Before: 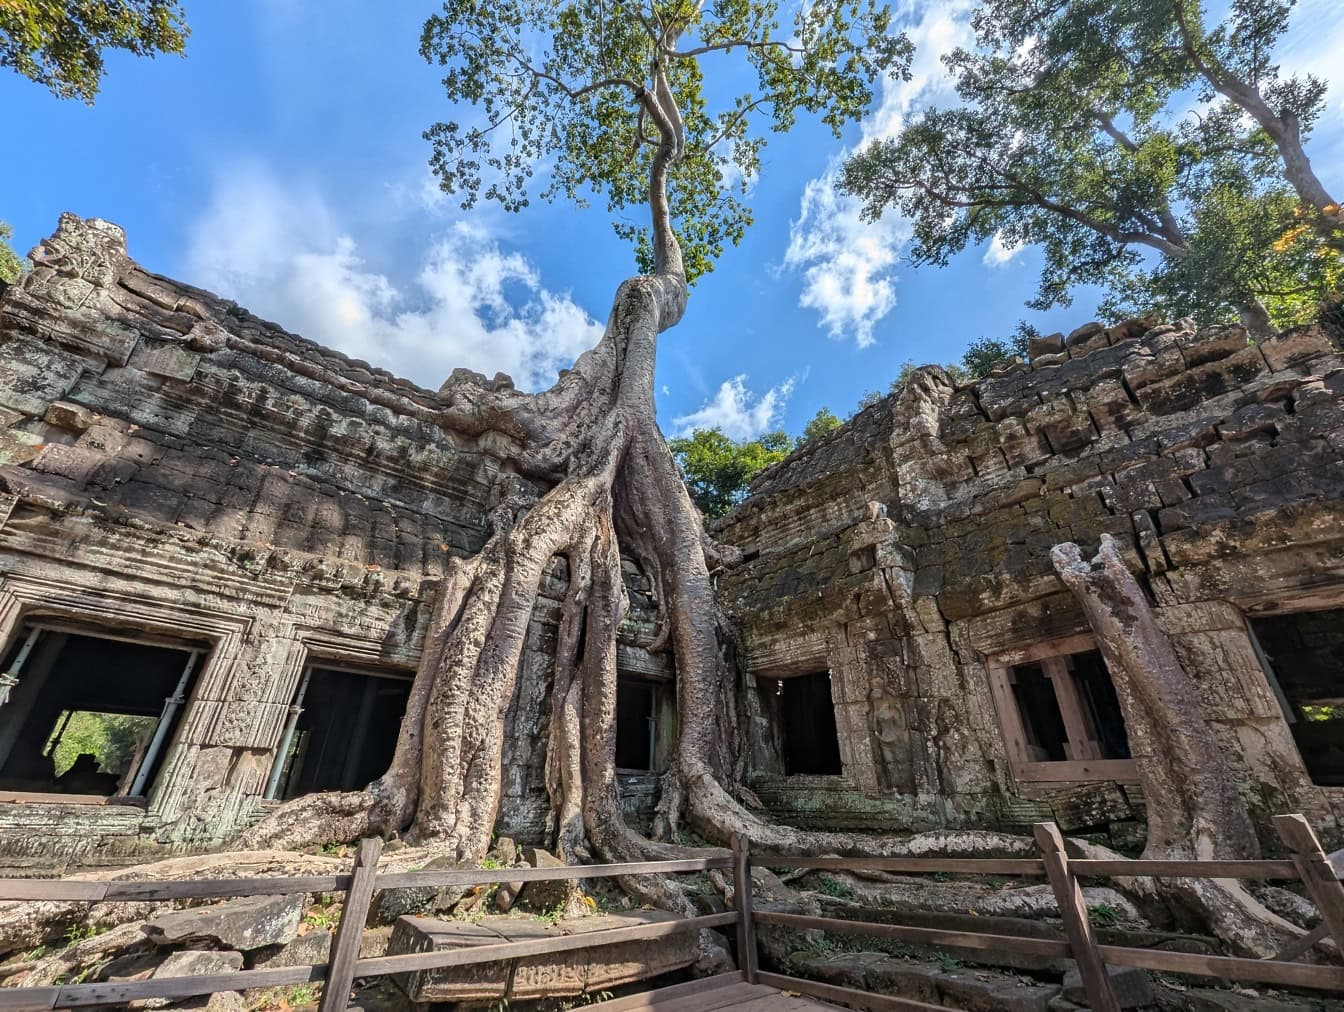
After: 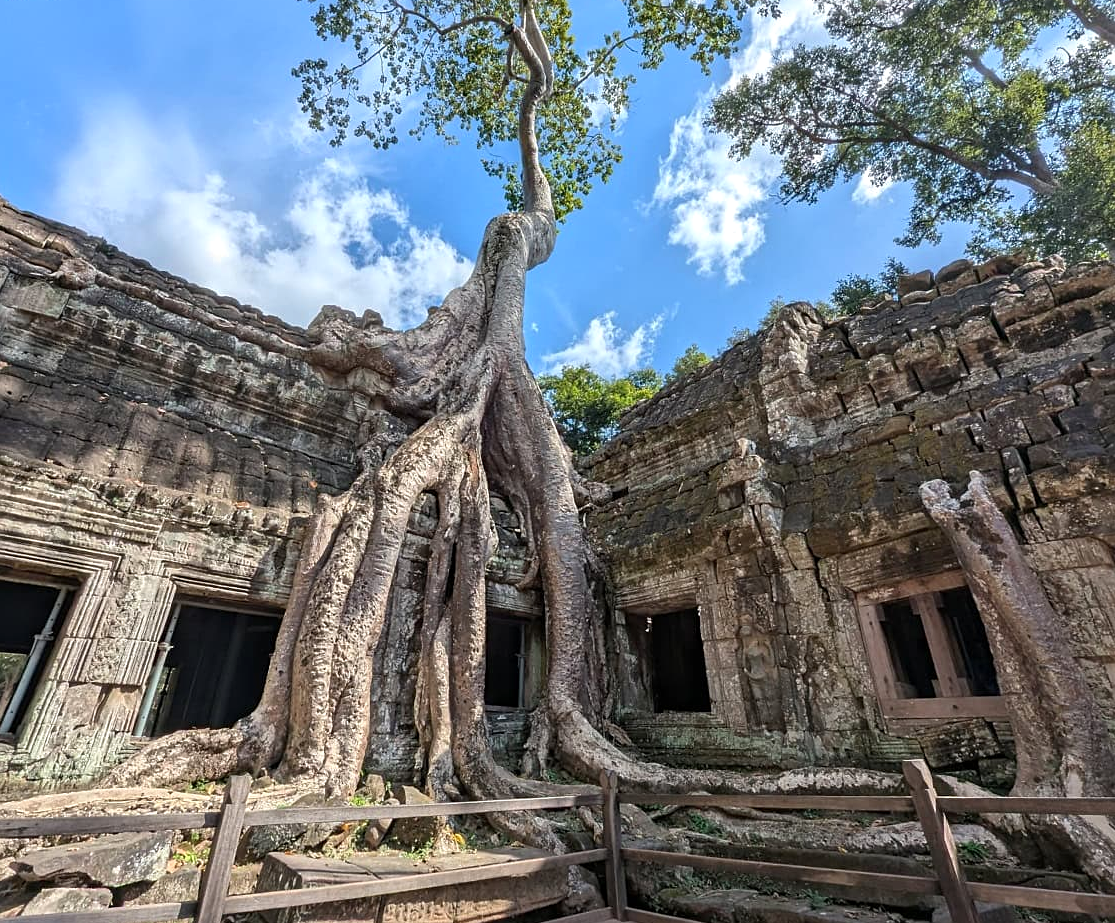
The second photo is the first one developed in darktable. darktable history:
sharpen: amount 0.209
crop: left 9.819%, top 6.263%, right 7.166%, bottom 2.467%
exposure: exposure 0.202 EV, compensate highlight preservation false
